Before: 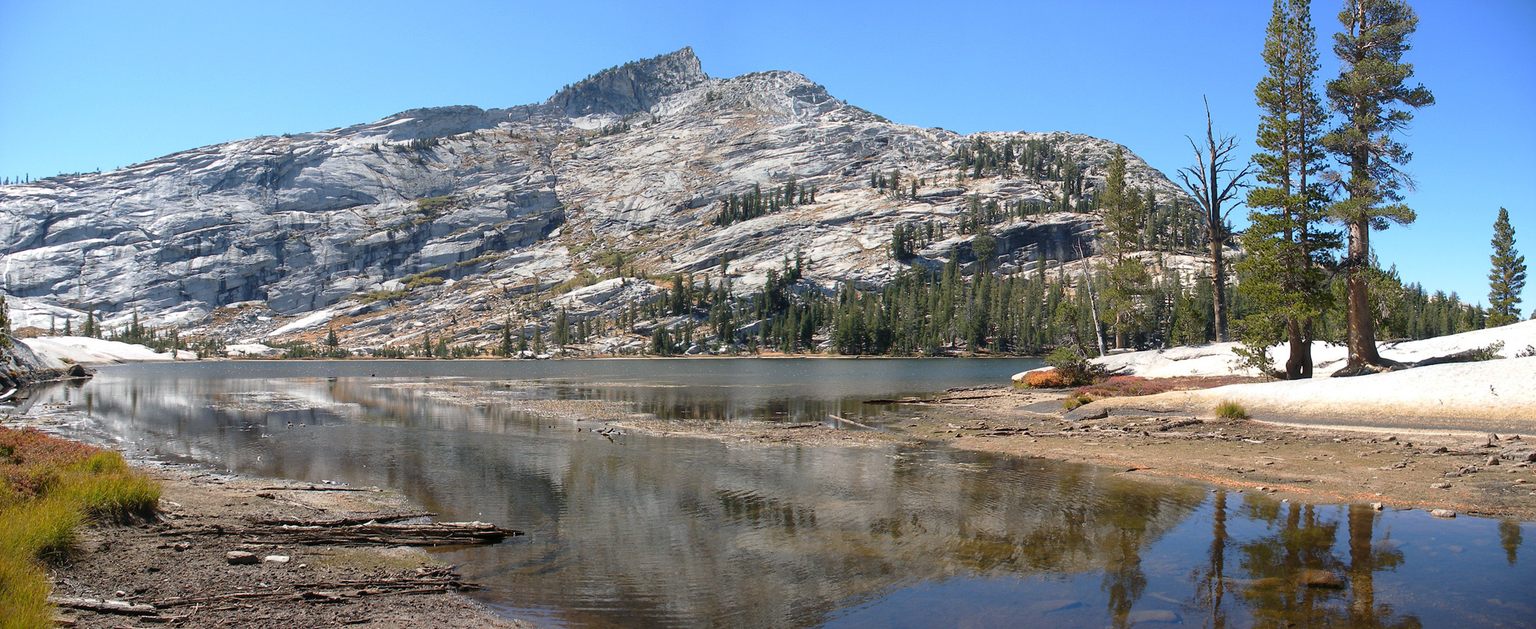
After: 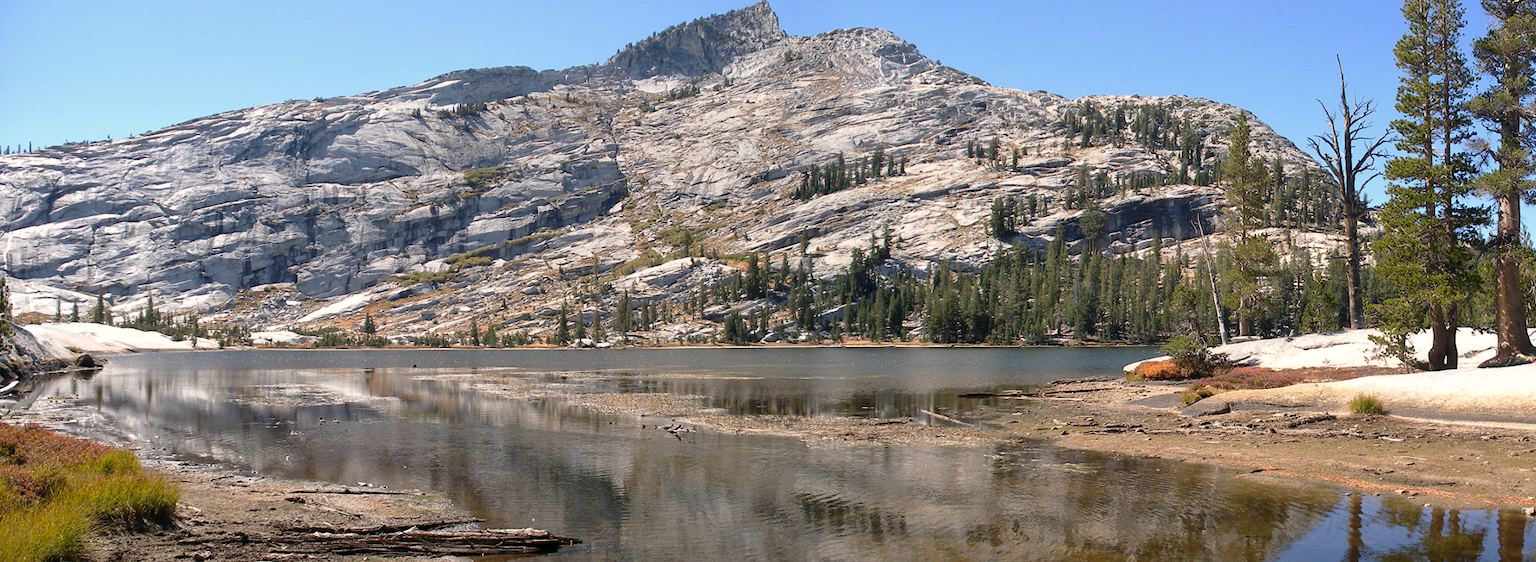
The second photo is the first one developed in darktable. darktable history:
crop: top 7.396%, right 9.91%, bottom 12.053%
exposure: compensate exposure bias true, compensate highlight preservation false
contrast equalizer: octaves 7, y [[0.5, 0.488, 0.462, 0.461, 0.491, 0.5], [0.5 ×6], [0.5 ×6], [0 ×6], [0 ×6]], mix -0.314
color correction: highlights a* 3.72, highlights b* 5.12
tone equalizer: -7 EV 0.137 EV, mask exposure compensation -0.486 EV
